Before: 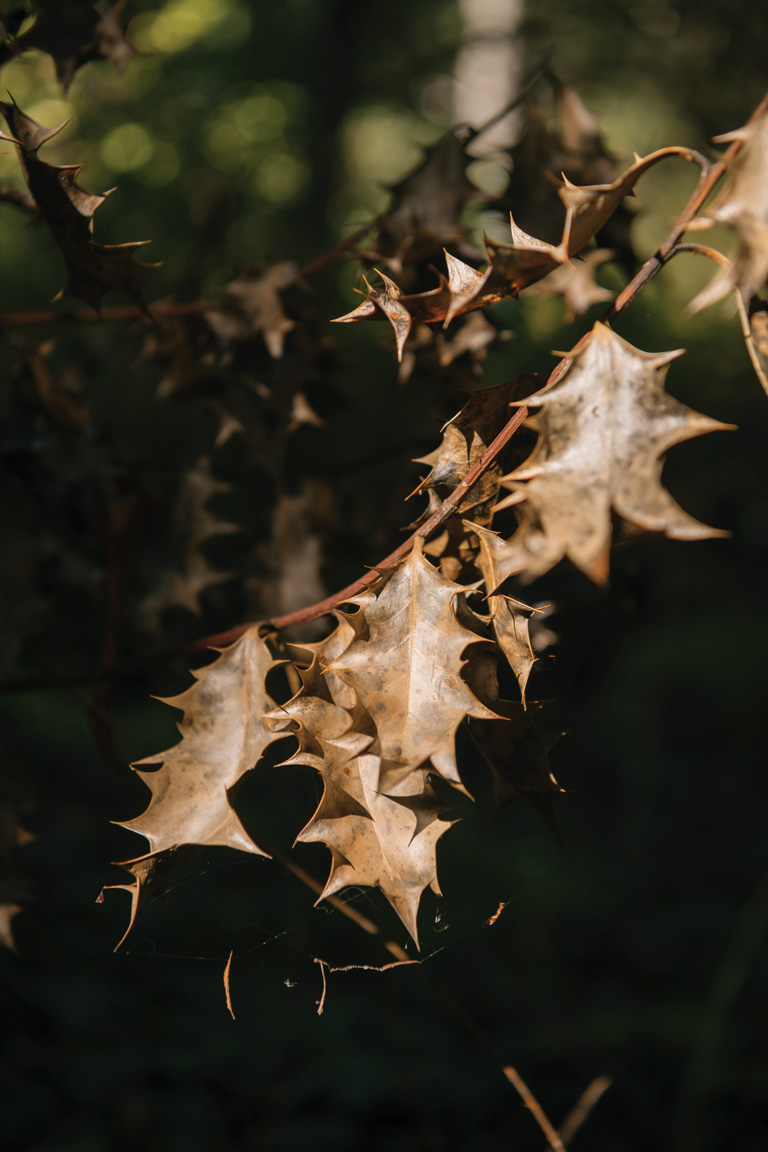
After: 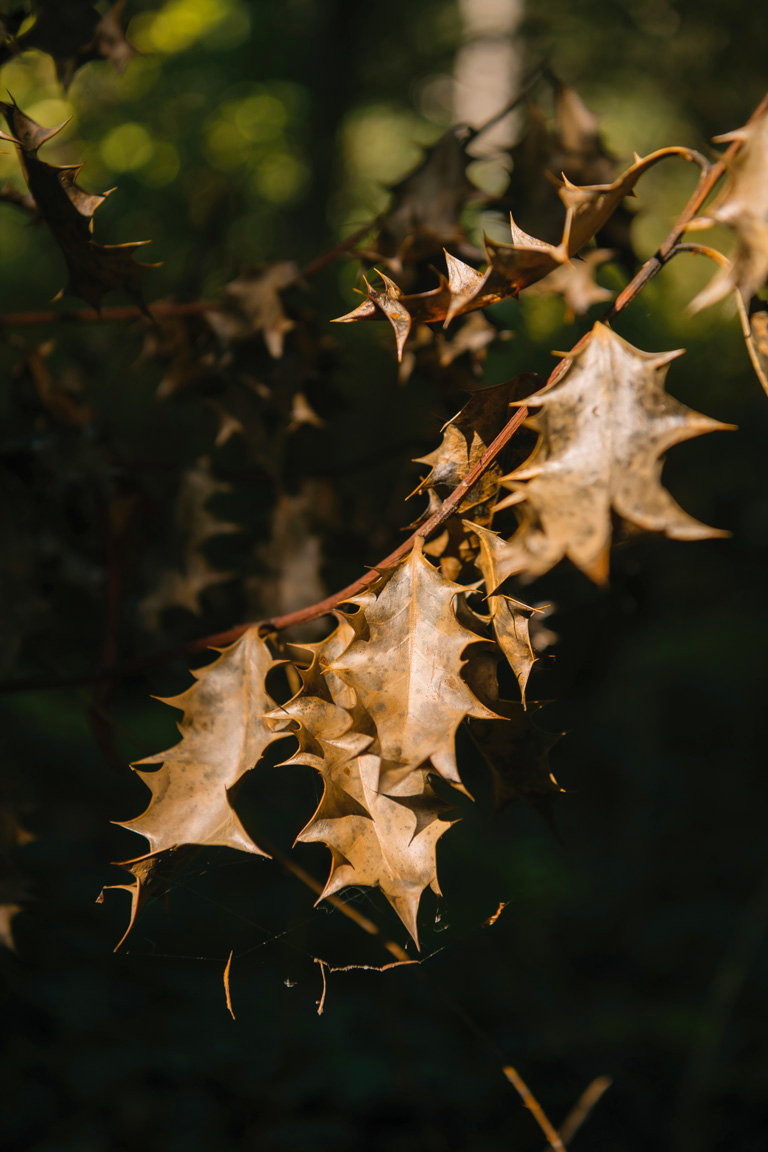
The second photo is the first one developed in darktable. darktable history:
color balance rgb: power › hue 324.54°, highlights gain › chroma 0.666%, highlights gain › hue 55.62°, perceptual saturation grading › global saturation 0.616%, global vibrance 40.648%
